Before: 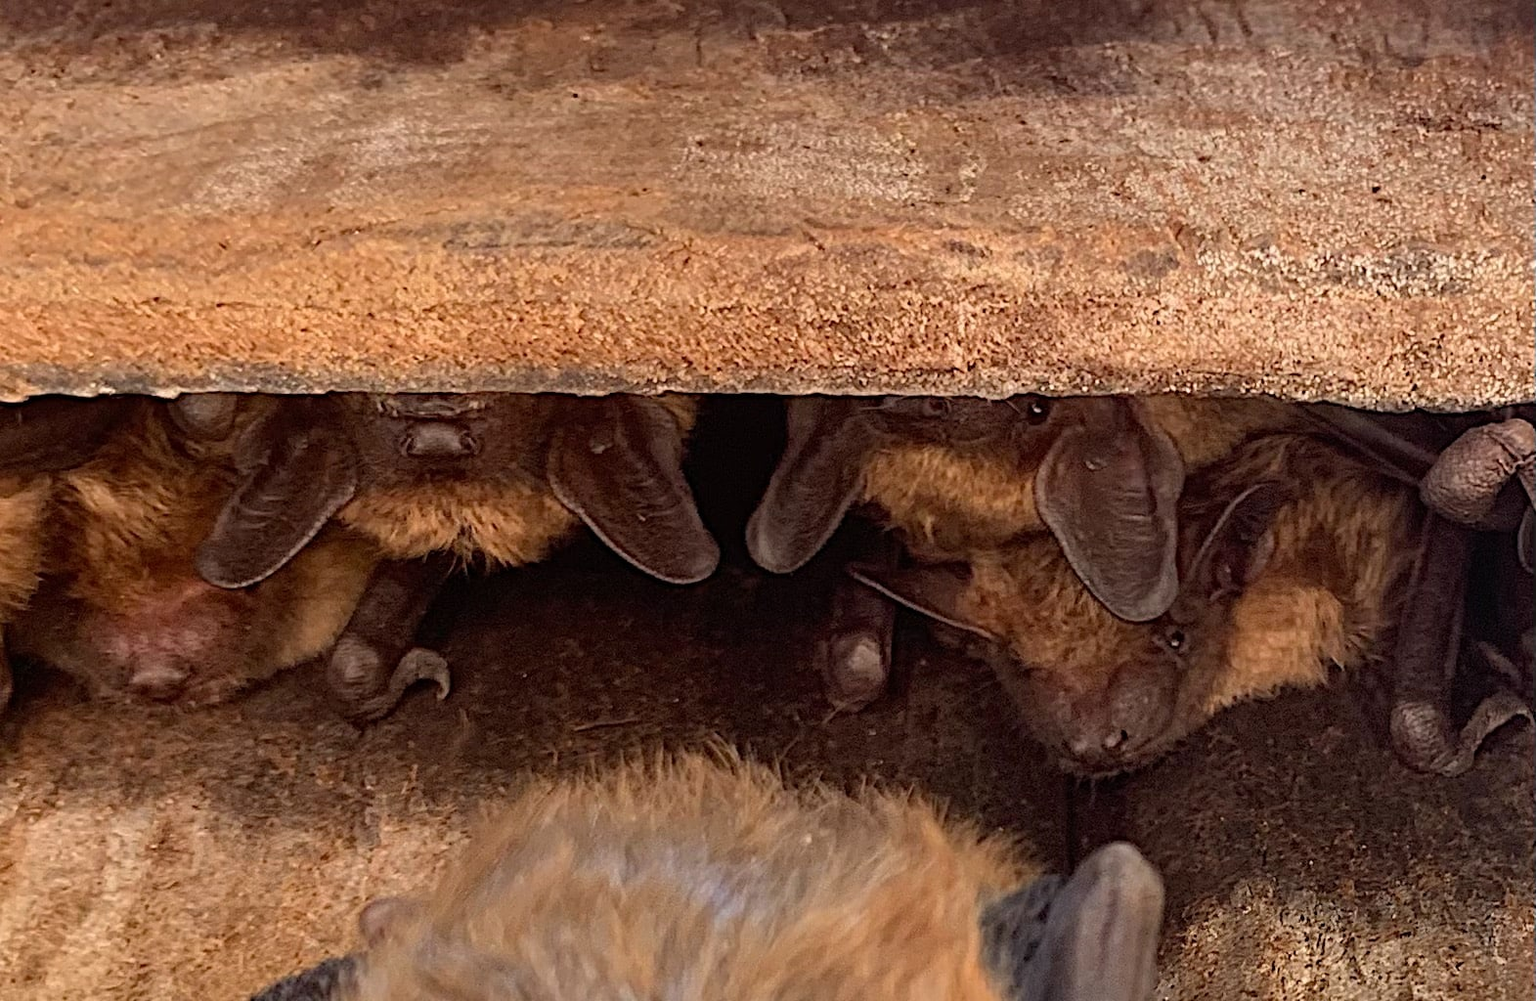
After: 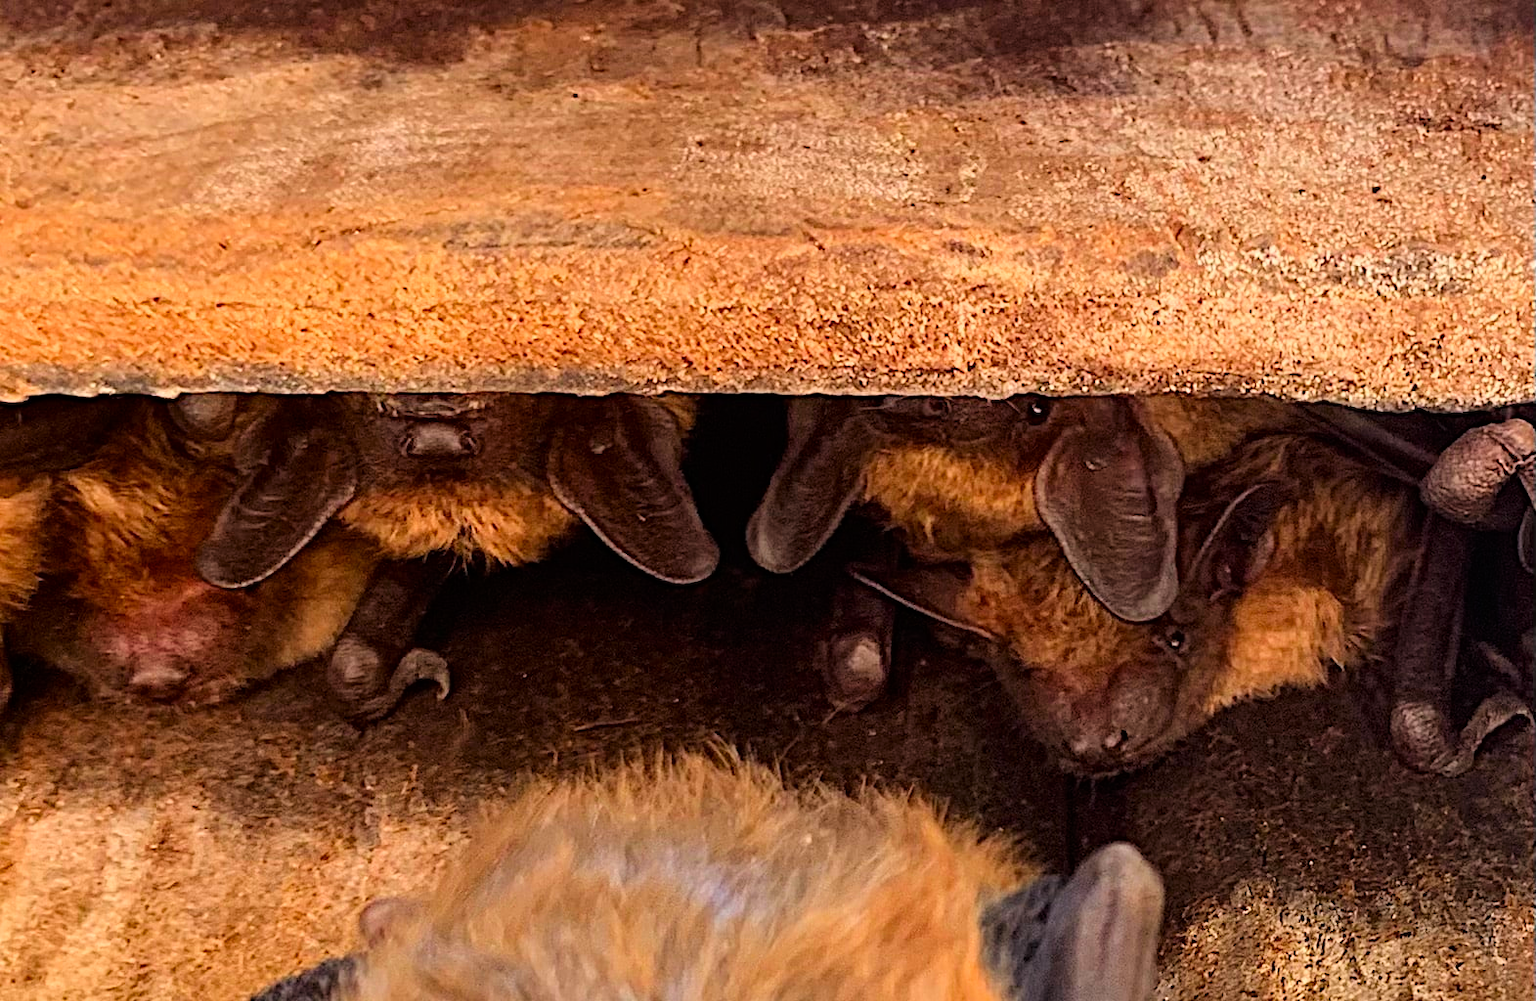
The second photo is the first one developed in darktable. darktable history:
tone curve: curves: ch0 [(0, 0) (0.004, 0.001) (0.133, 0.112) (0.325, 0.362) (0.832, 0.893) (1, 1)], color space Lab, linked channels, preserve colors none
contrast brightness saturation: brightness -0.02, saturation 0.35
